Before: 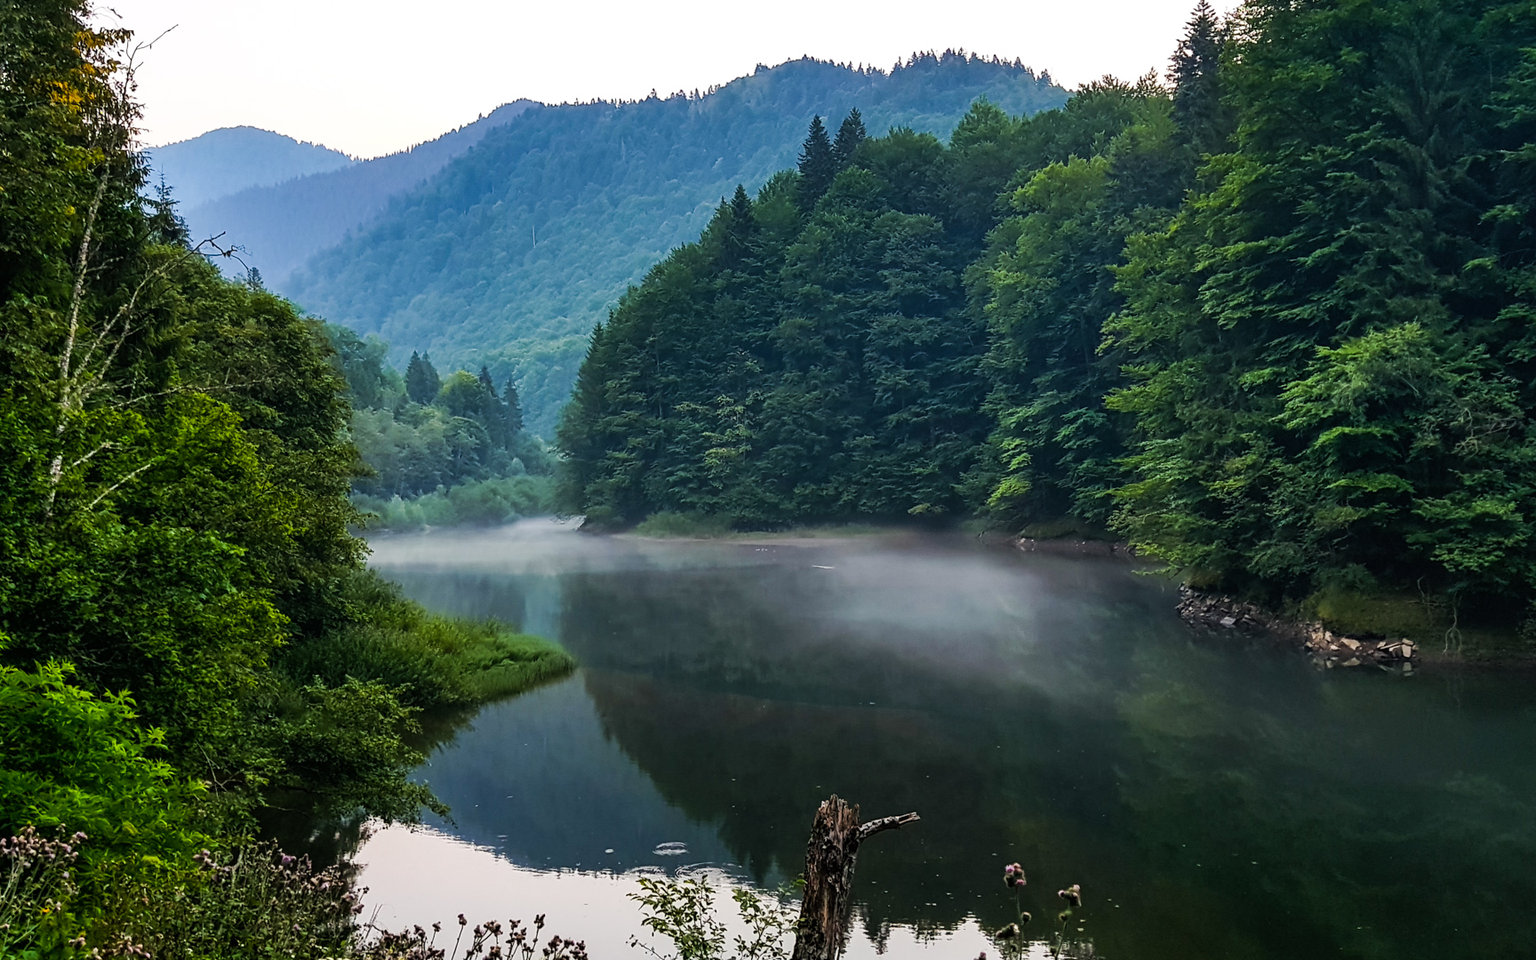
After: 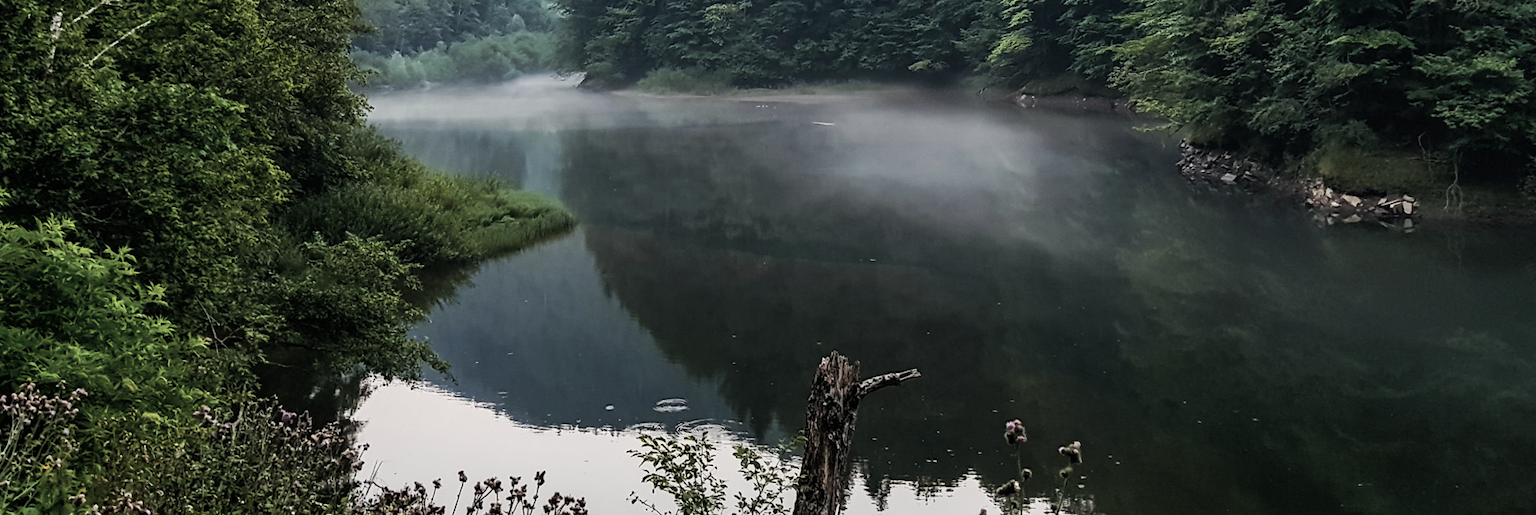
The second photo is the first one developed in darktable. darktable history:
color correction: saturation 0.57
crop and rotate: top 46.237%
